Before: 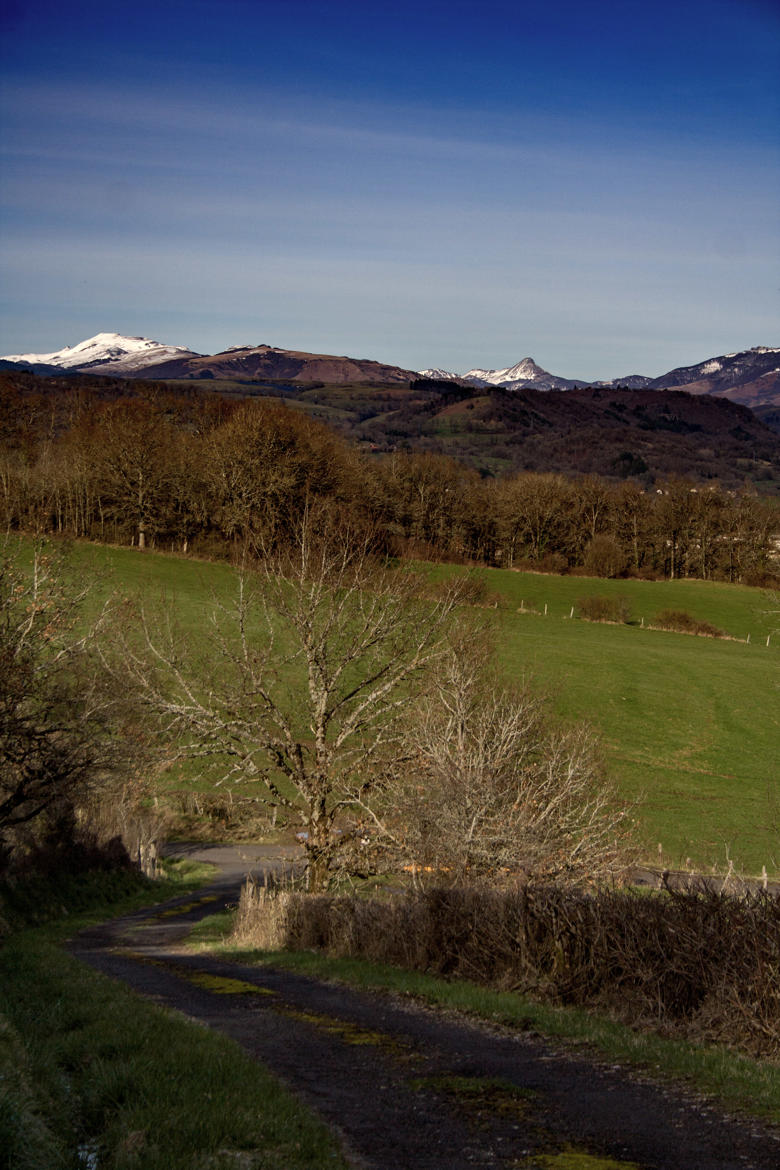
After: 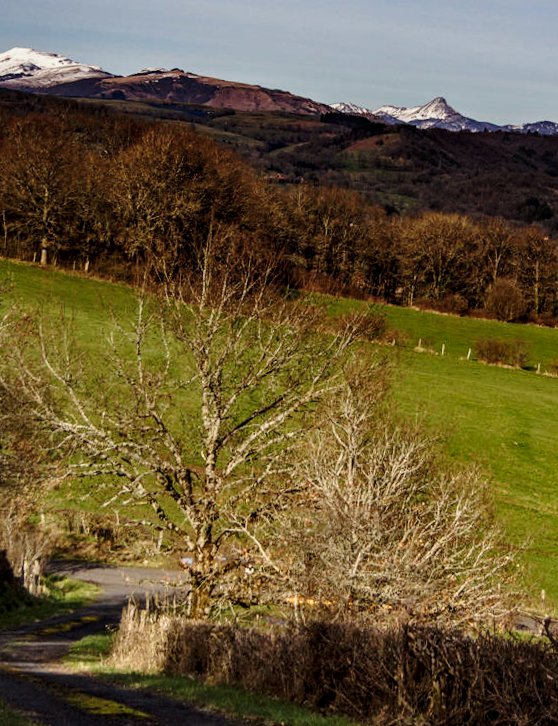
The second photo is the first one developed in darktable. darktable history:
base curve: curves: ch0 [(0, 0) (0.028, 0.03) (0.121, 0.232) (0.46, 0.748) (0.859, 0.968) (1, 1)], preserve colors none
local contrast: on, module defaults
graduated density: on, module defaults
crop and rotate: angle -3.37°, left 9.79%, top 20.73%, right 12.42%, bottom 11.82%
